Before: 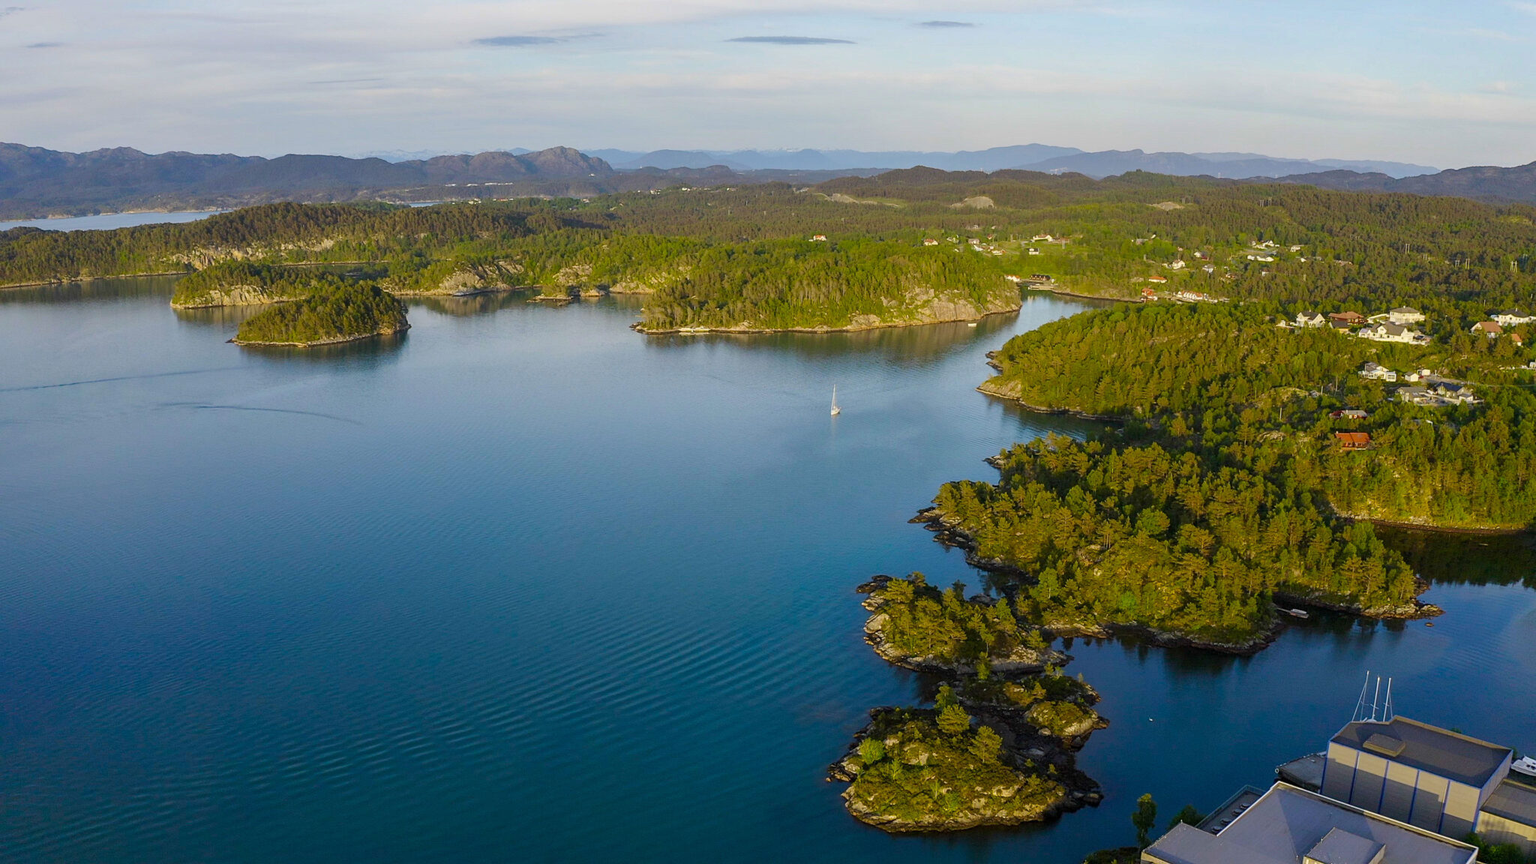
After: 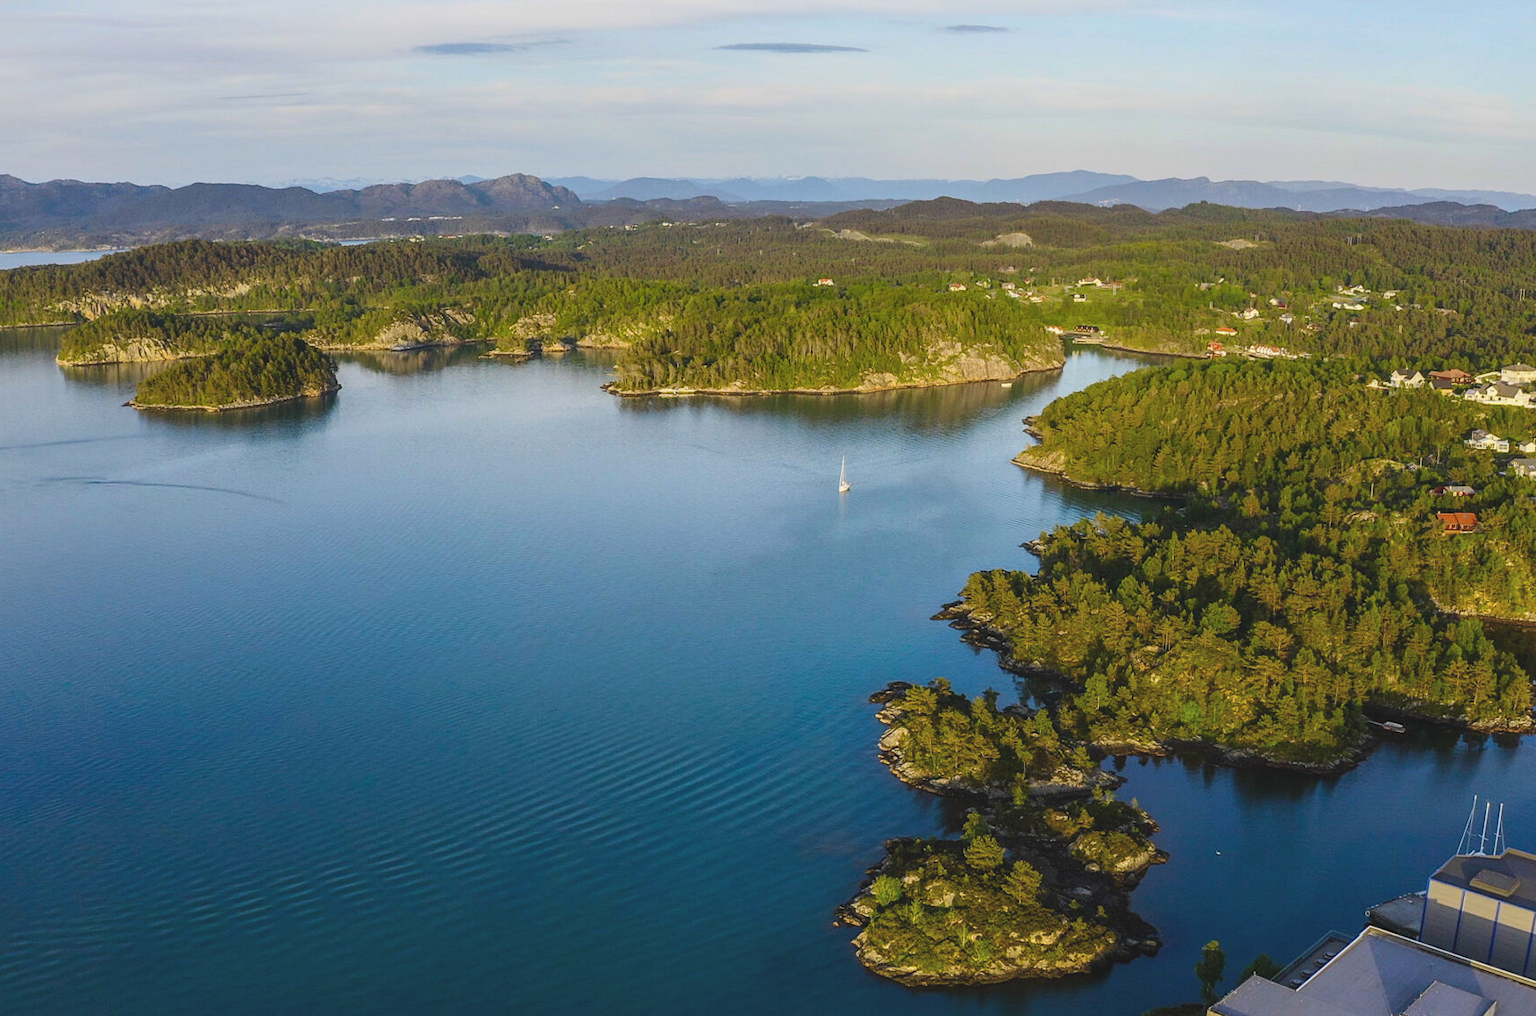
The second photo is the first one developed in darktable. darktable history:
exposure: black level correction -0.015, exposure -0.5 EV, compensate highlight preservation false
local contrast: on, module defaults
crop: left 8.026%, right 7.374%
contrast brightness saturation: contrast 0.2, brightness 0.16, saturation 0.22
